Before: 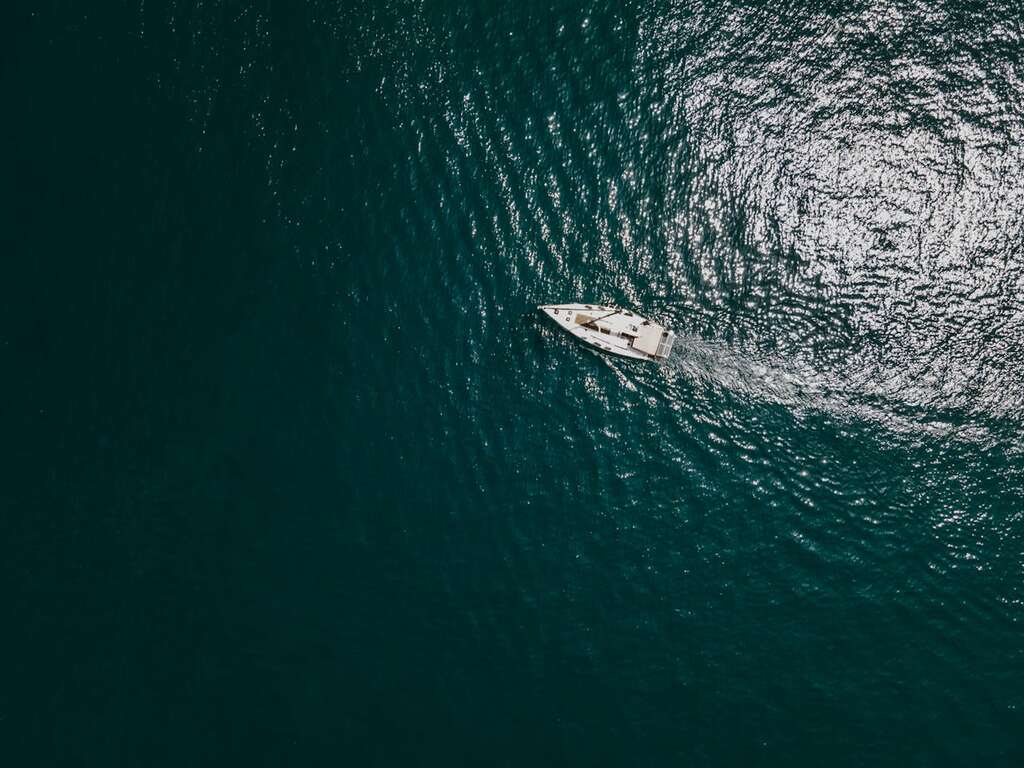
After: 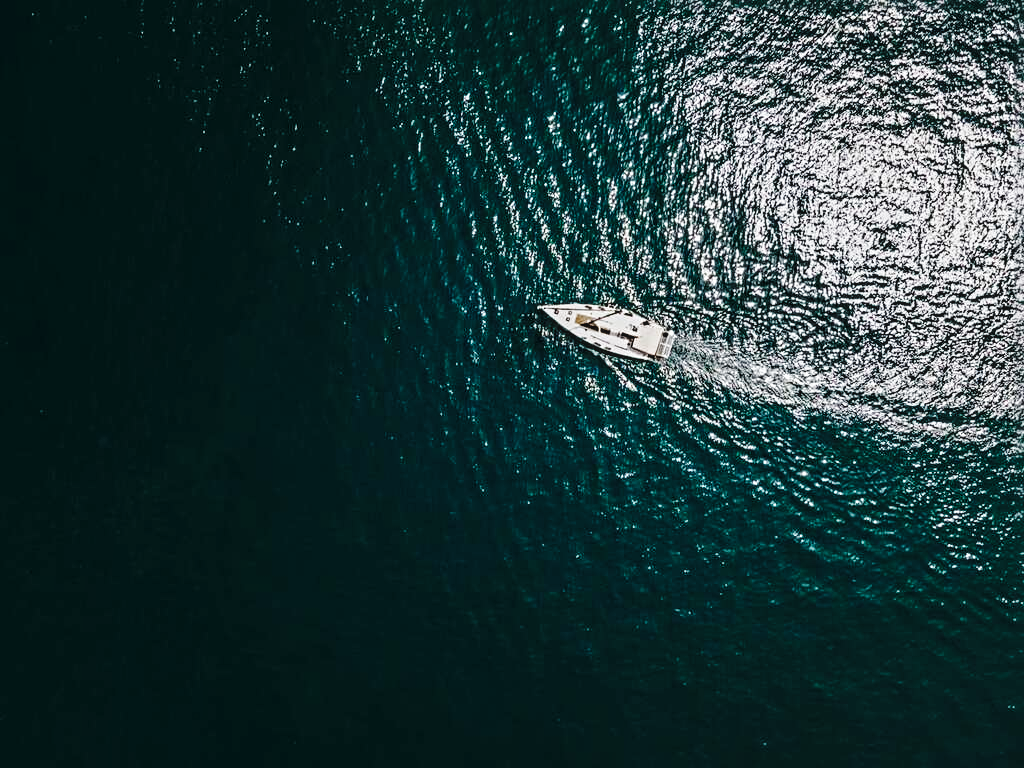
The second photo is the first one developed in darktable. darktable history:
base curve: curves: ch0 [(0, 0) (0.036, 0.025) (0.121, 0.166) (0.206, 0.329) (0.605, 0.79) (1, 1)], preserve colors none
sharpen: radius 4
local contrast: on, module defaults
